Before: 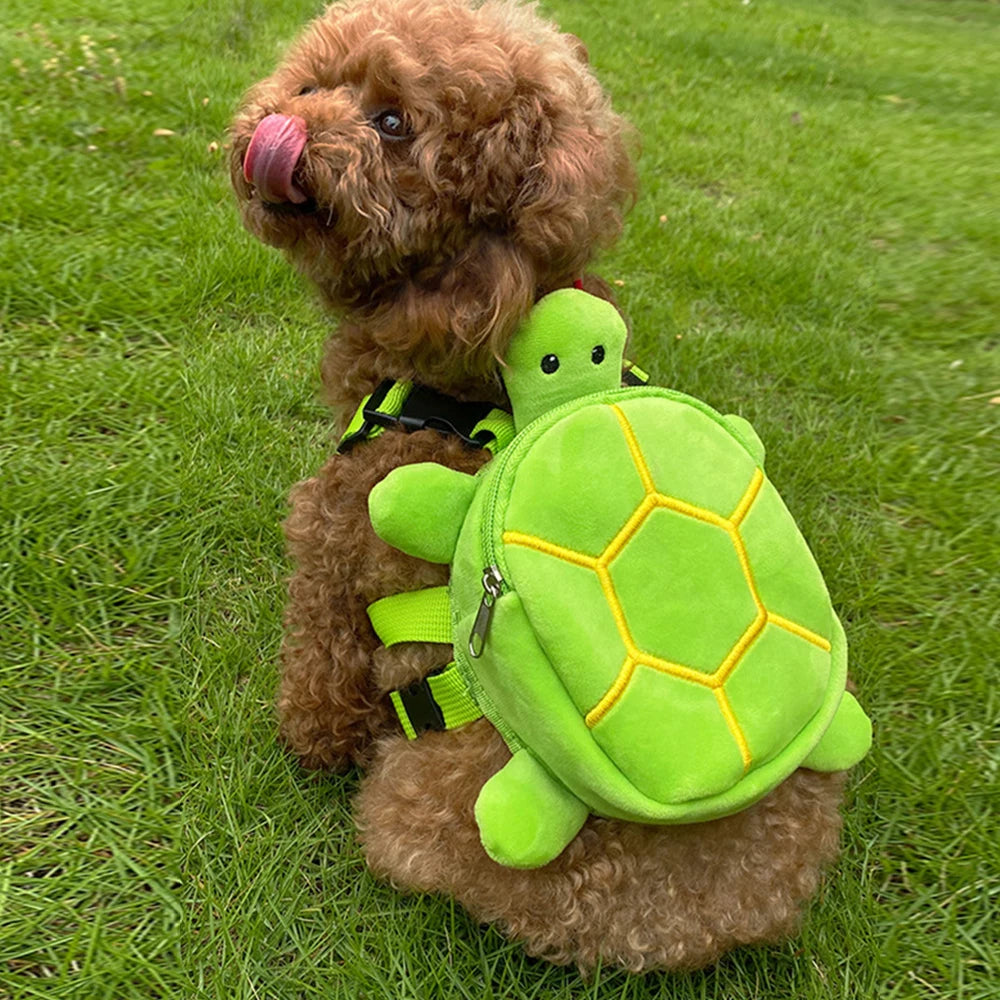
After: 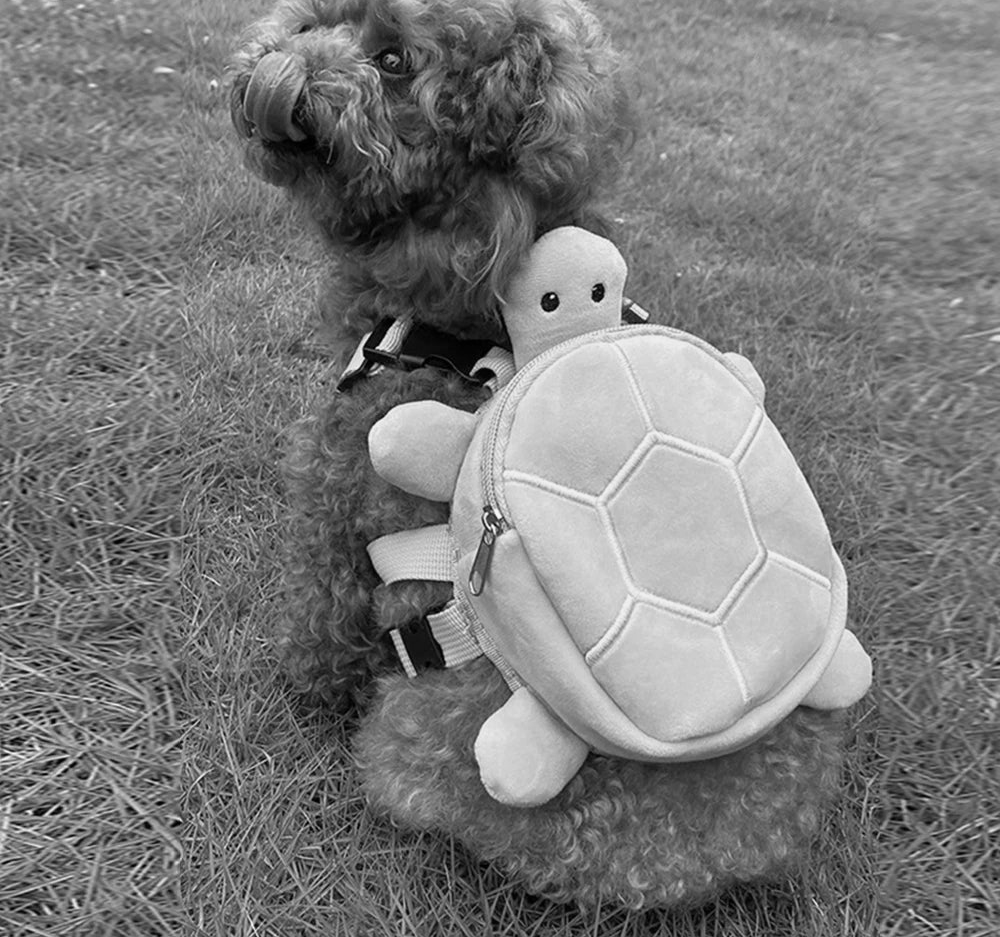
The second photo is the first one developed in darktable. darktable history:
crop and rotate: top 6.25%
monochrome: on, module defaults
